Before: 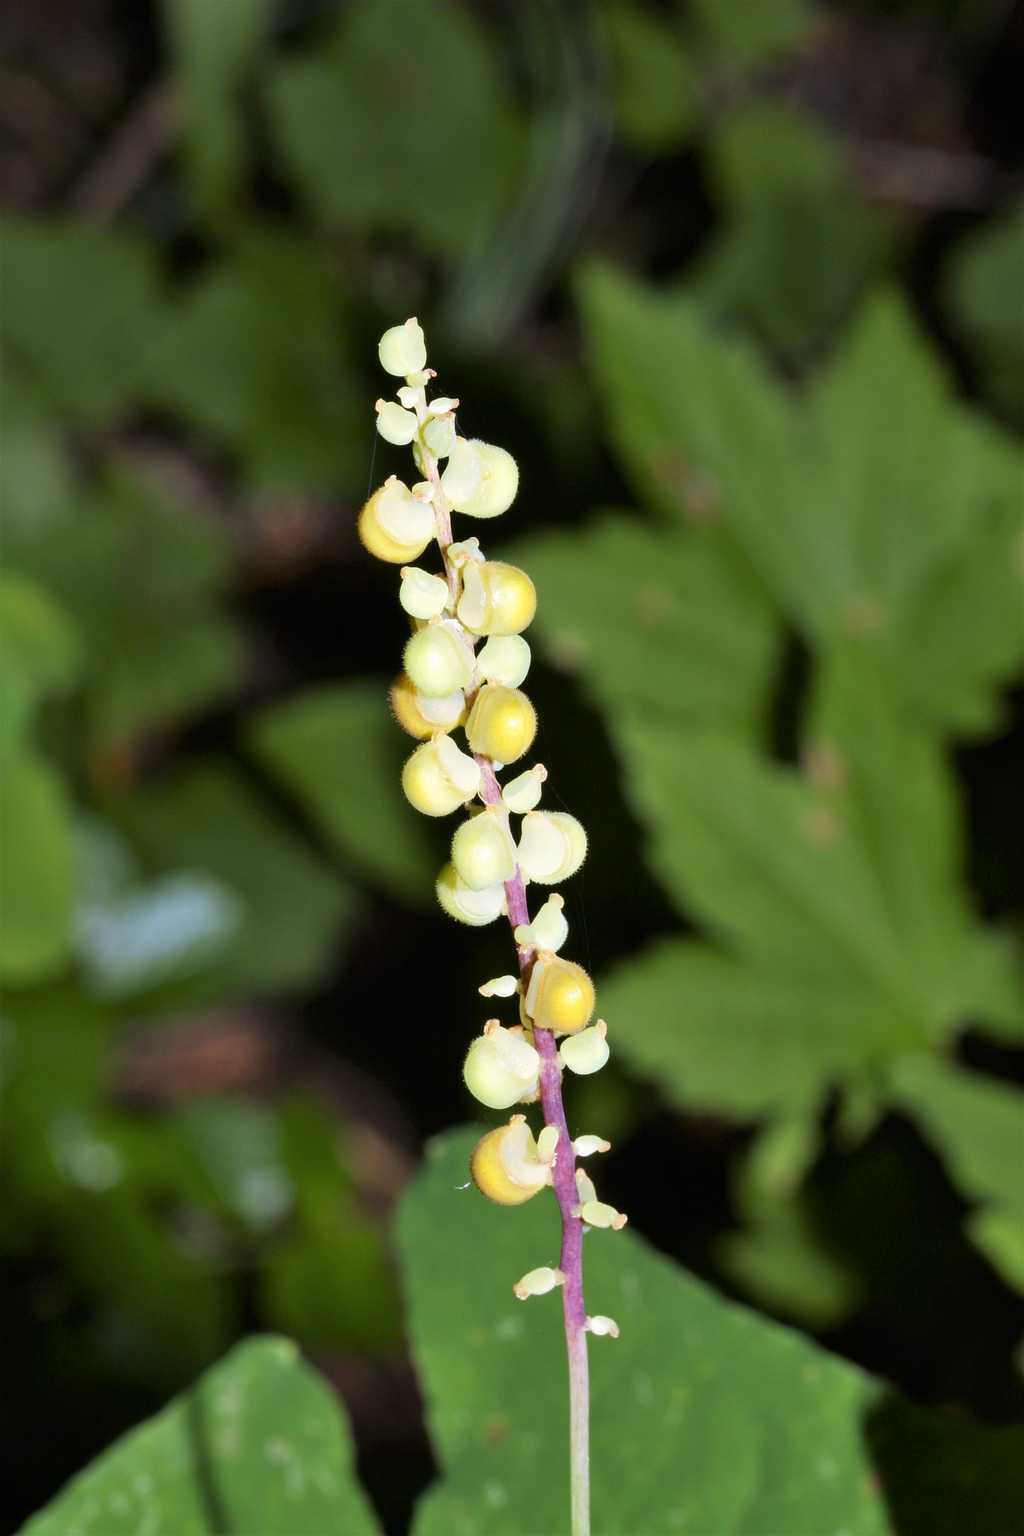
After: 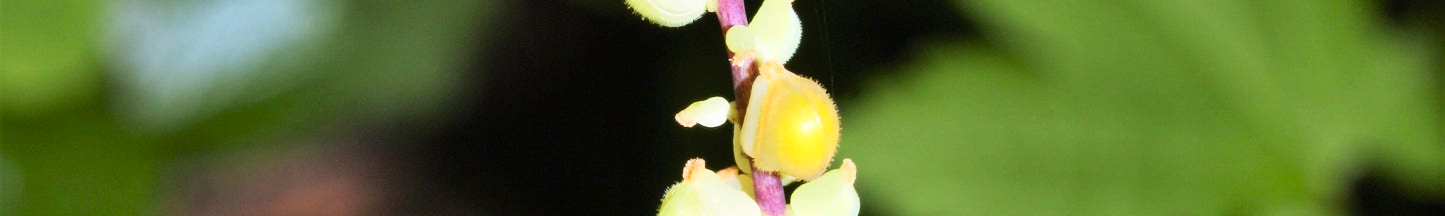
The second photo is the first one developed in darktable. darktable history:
crop and rotate: top 59.084%, bottom 30.916%
contrast brightness saturation: contrast 0.2, brightness 0.16, saturation 0.22
